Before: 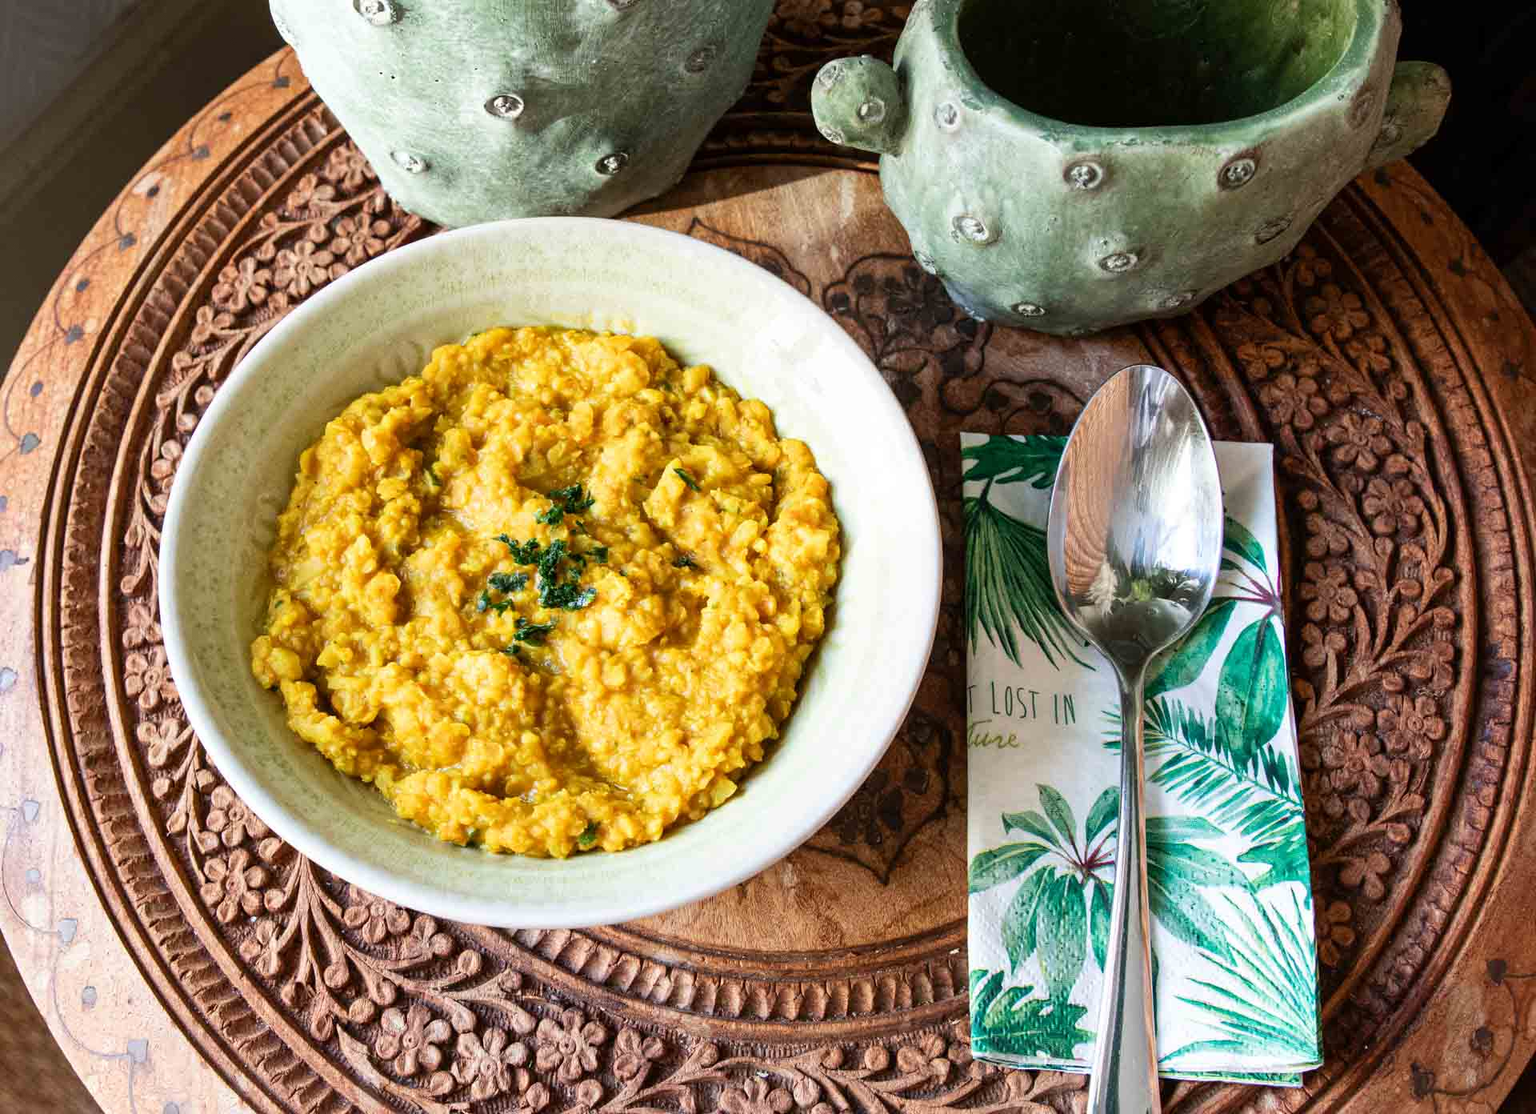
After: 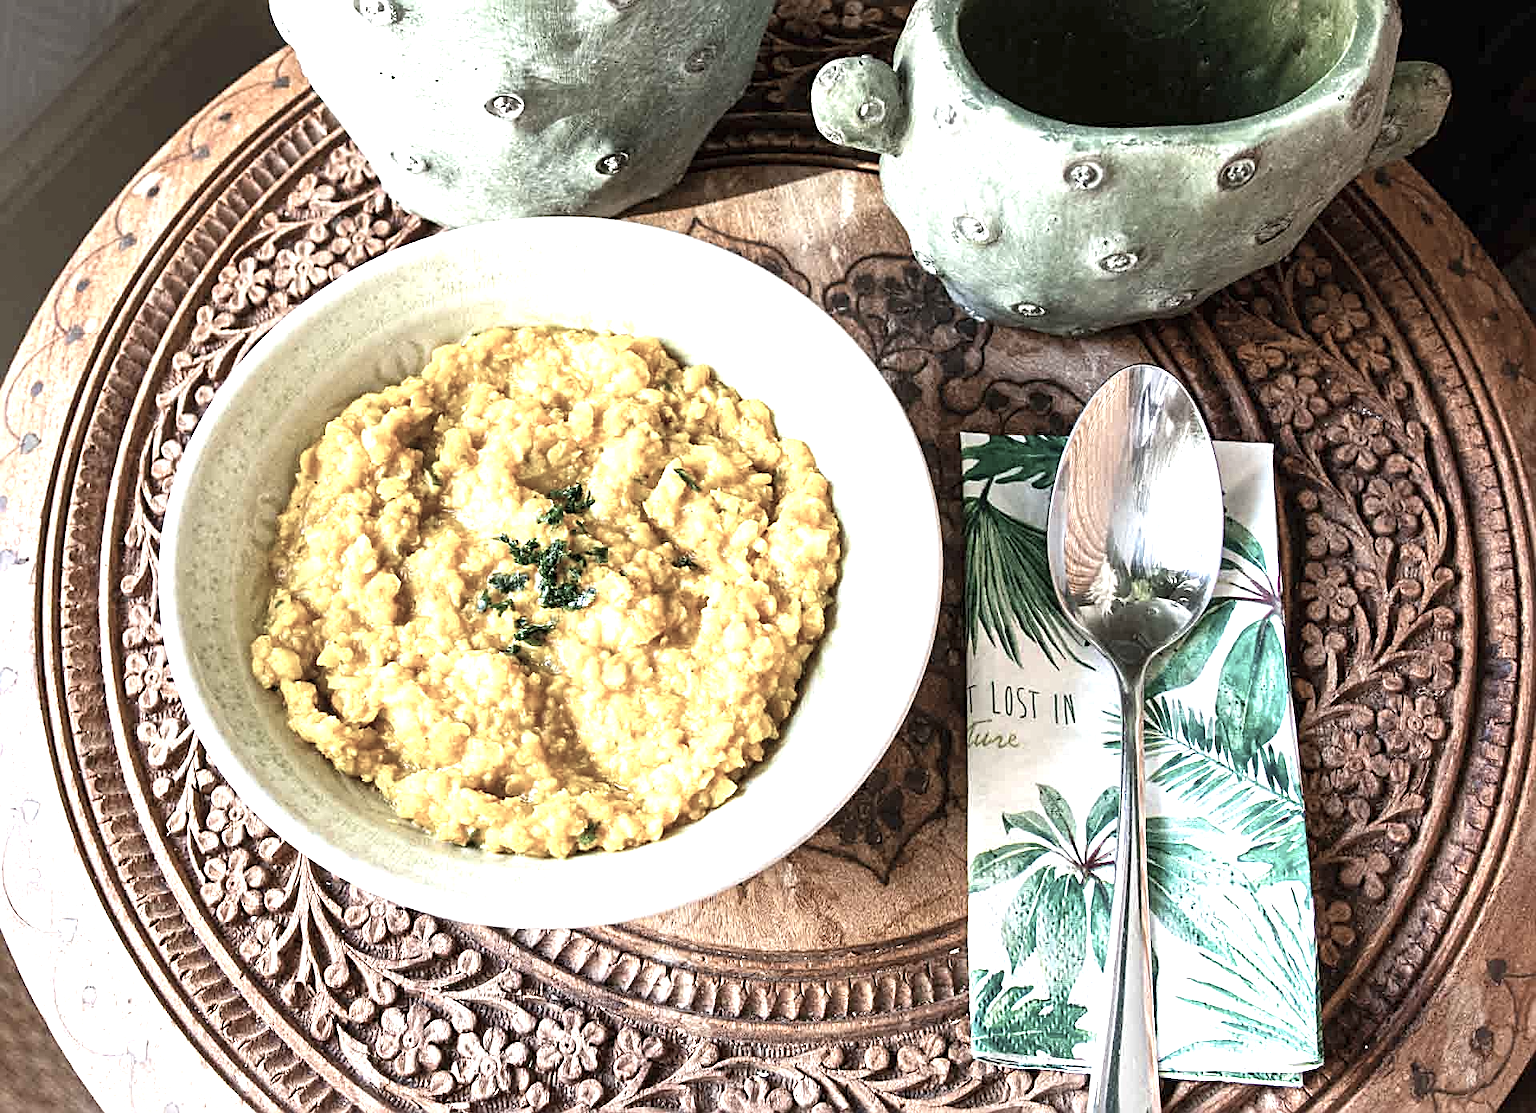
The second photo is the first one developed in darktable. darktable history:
color correction: highlights b* -0.059, saturation 0.533
sharpen: radius 2.537, amount 0.622
exposure: black level correction 0, exposure 0.951 EV, compensate highlight preservation false
